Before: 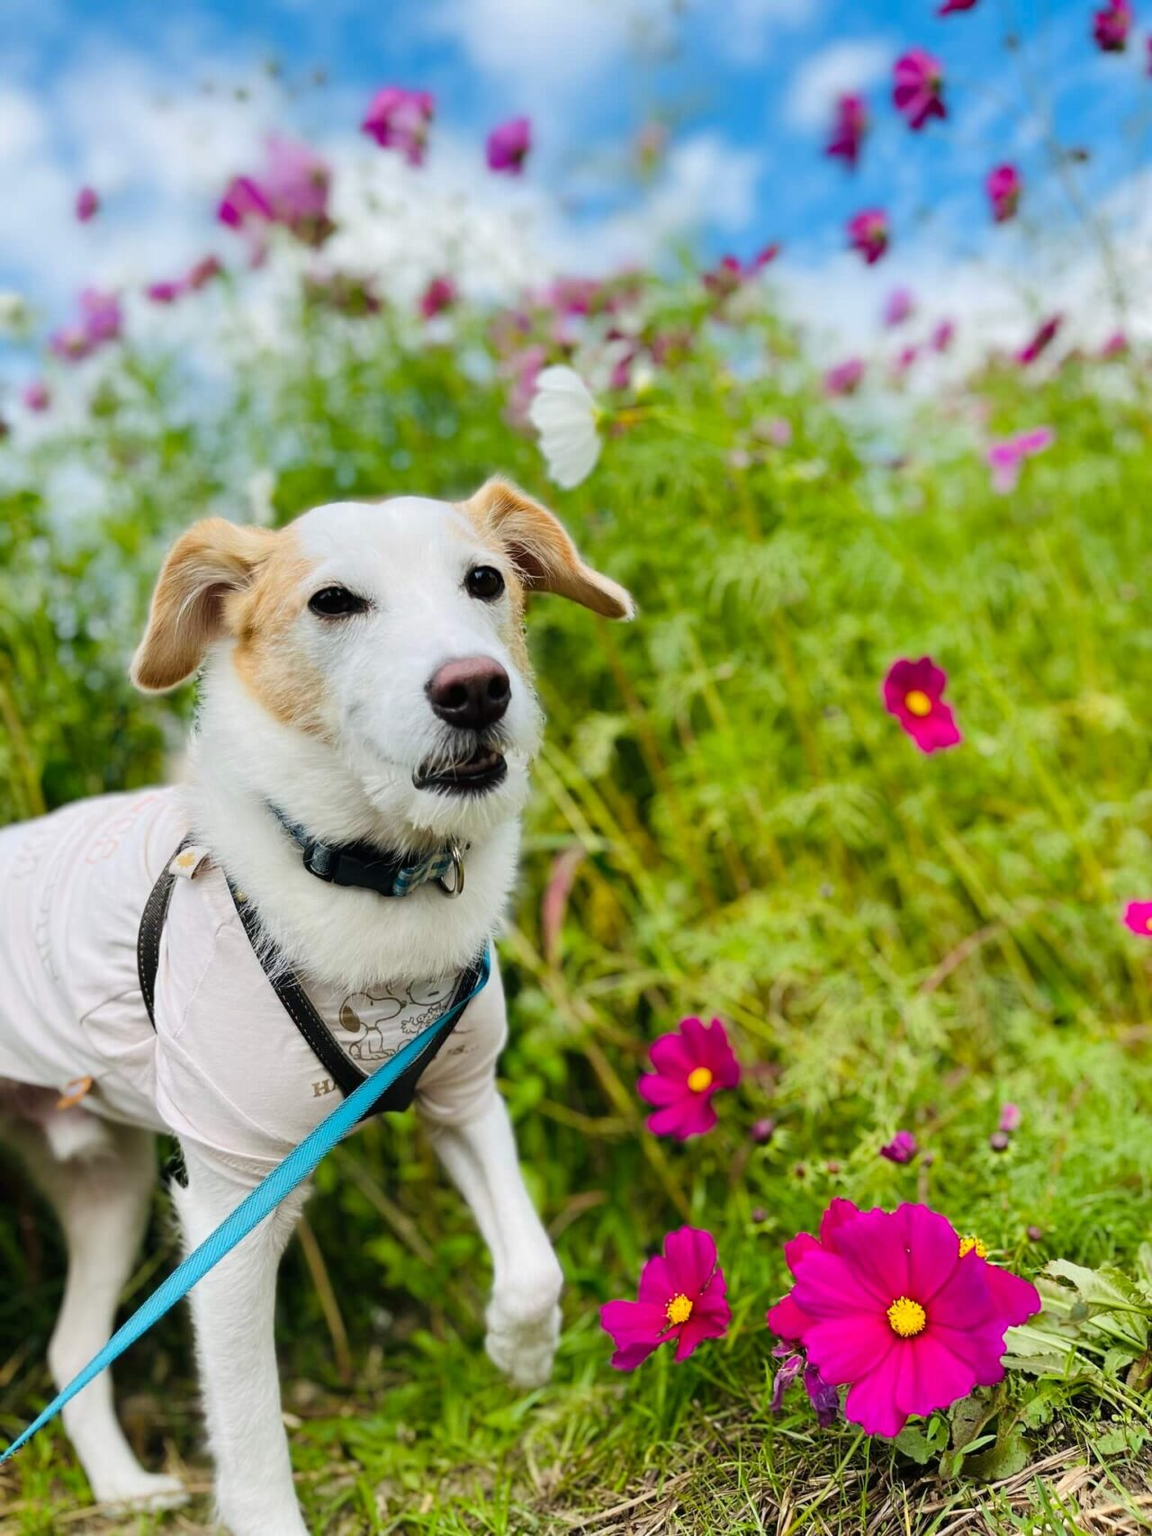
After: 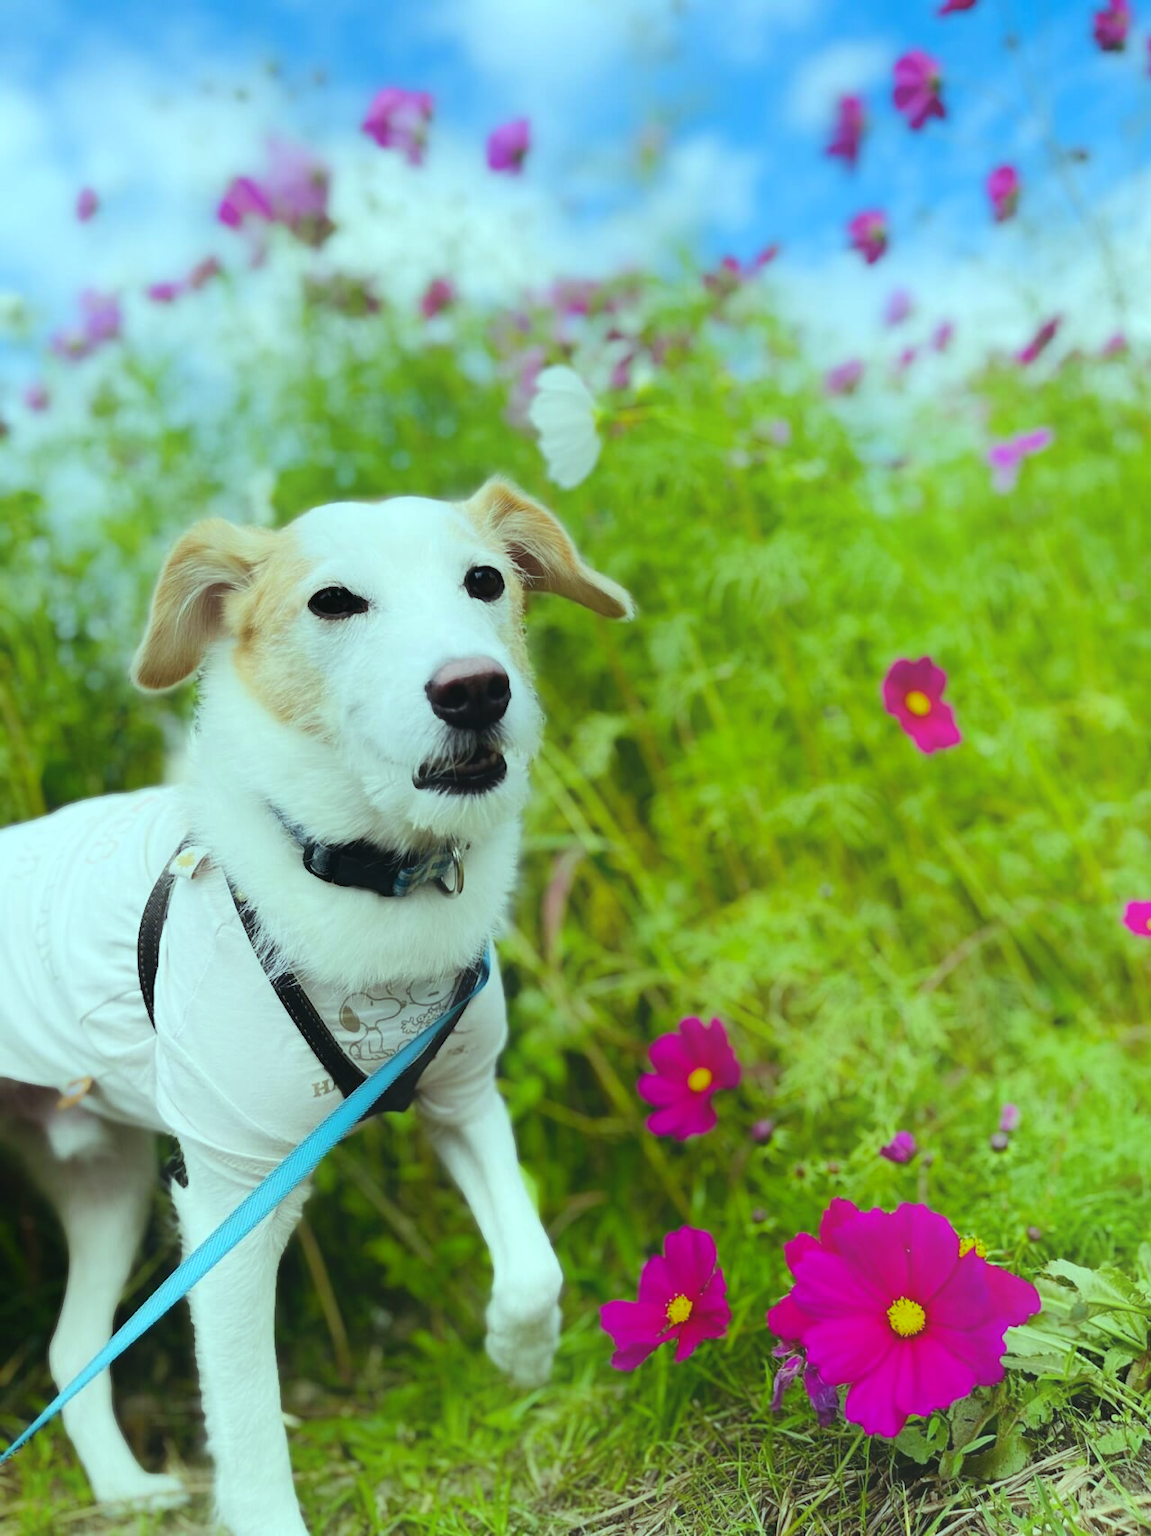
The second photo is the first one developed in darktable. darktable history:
tone equalizer: on, module defaults
contrast equalizer: octaves 7, y [[0.6 ×6], [0.55 ×6], [0 ×6], [0 ×6], [0 ×6]], mix -1
color balance: mode lift, gamma, gain (sRGB), lift [0.997, 0.979, 1.021, 1.011], gamma [1, 1.084, 0.916, 0.998], gain [1, 0.87, 1.13, 1.101], contrast 4.55%, contrast fulcrum 38.24%, output saturation 104.09%
